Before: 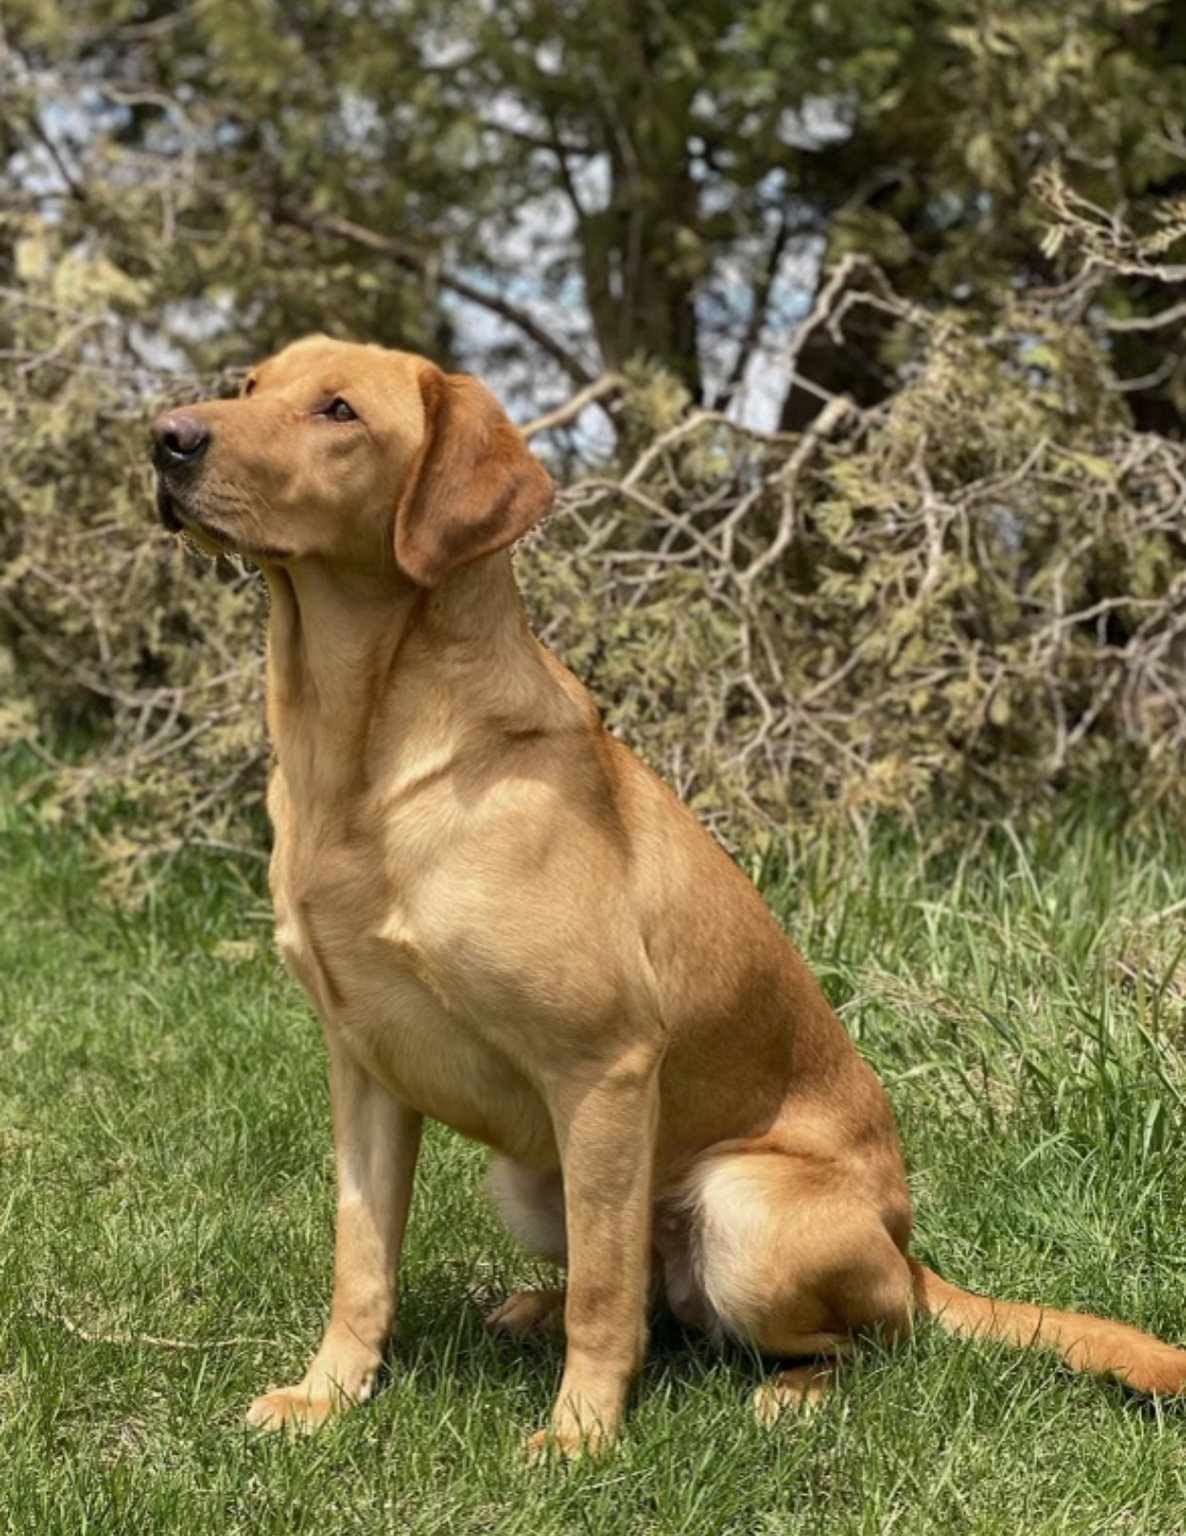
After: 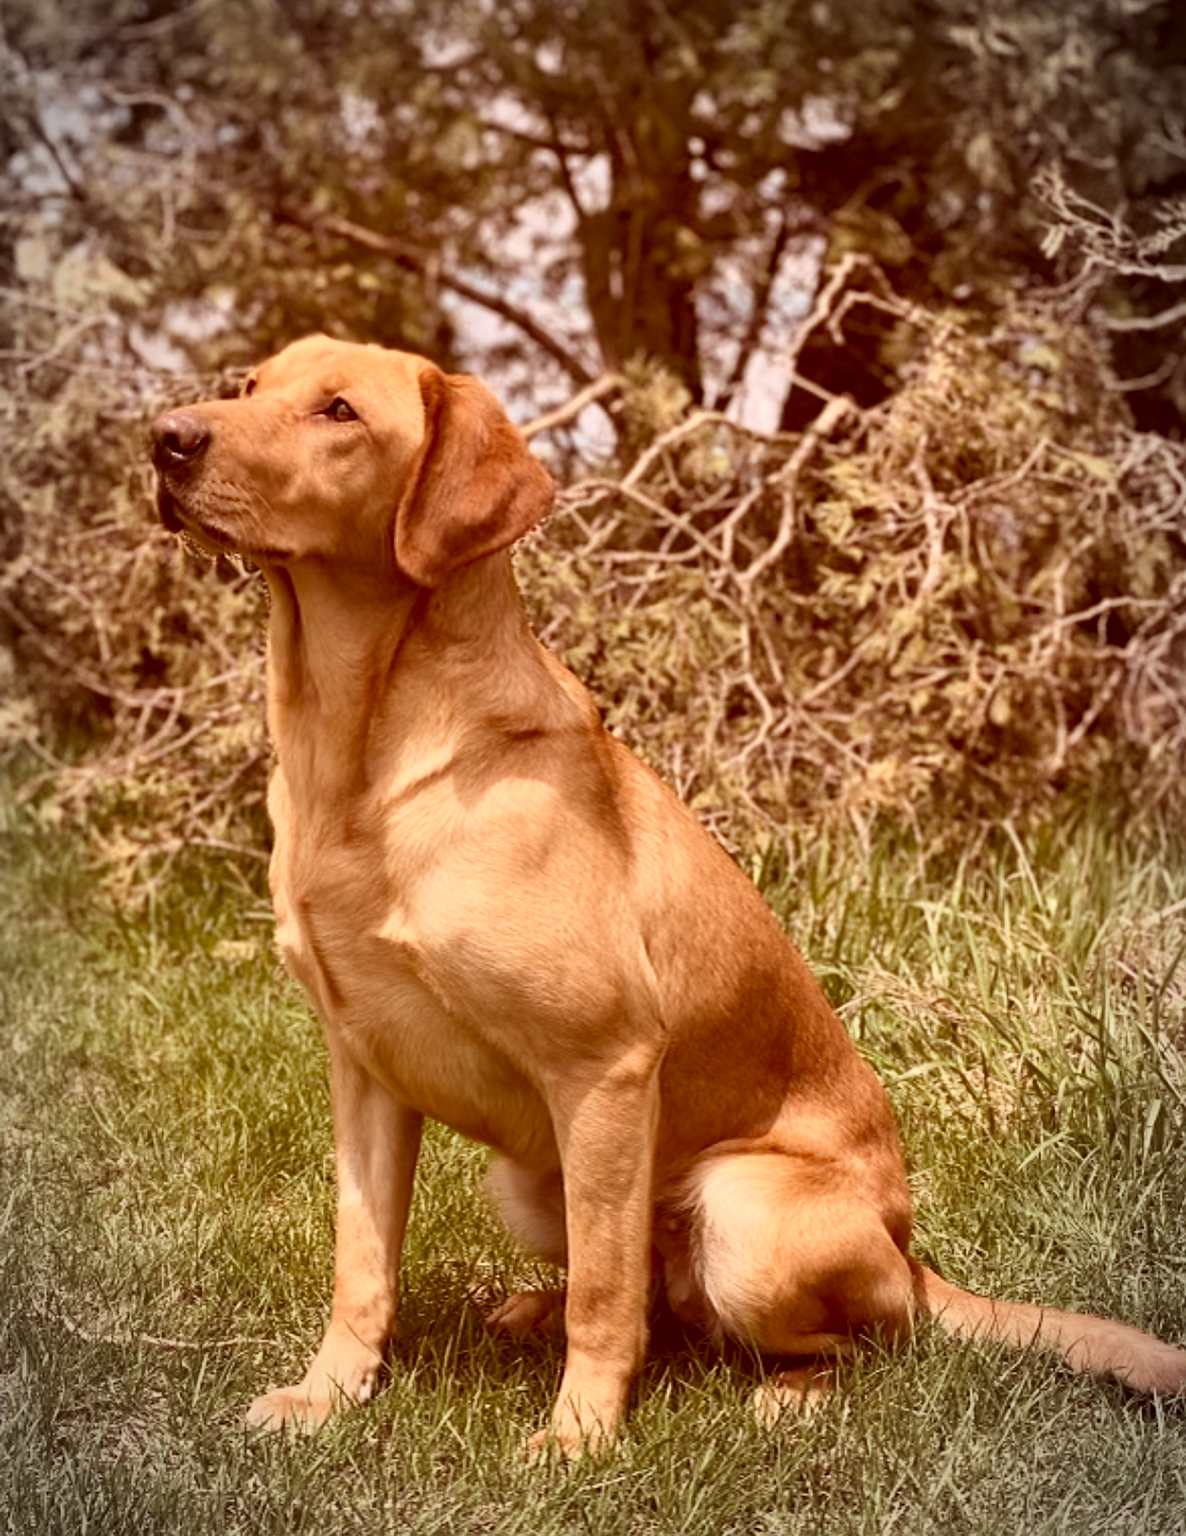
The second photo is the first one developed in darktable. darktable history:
vignetting: automatic ratio true
exposure: black level correction 0, compensate highlight preservation false
sharpen: amount 0.212
color correction: highlights a* 9.43, highlights b* 8.8, shadows a* 39.57, shadows b* 39.28, saturation 0.768
tone curve: curves: ch0 [(0, 0) (0.003, 0.045) (0.011, 0.051) (0.025, 0.057) (0.044, 0.074) (0.069, 0.096) (0.1, 0.125) (0.136, 0.16) (0.177, 0.201) (0.224, 0.242) (0.277, 0.299) (0.335, 0.362) (0.399, 0.432) (0.468, 0.512) (0.543, 0.601) (0.623, 0.691) (0.709, 0.786) (0.801, 0.876) (0.898, 0.927) (1, 1)], color space Lab, independent channels, preserve colors none
